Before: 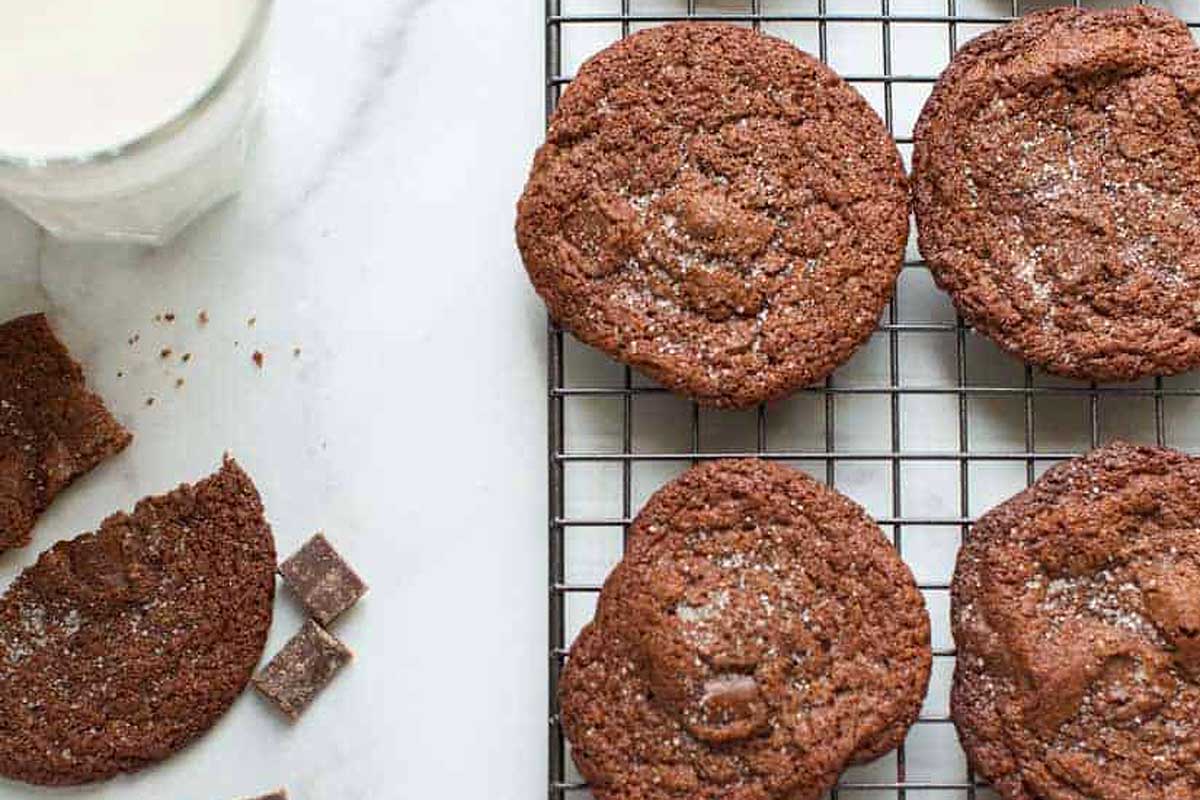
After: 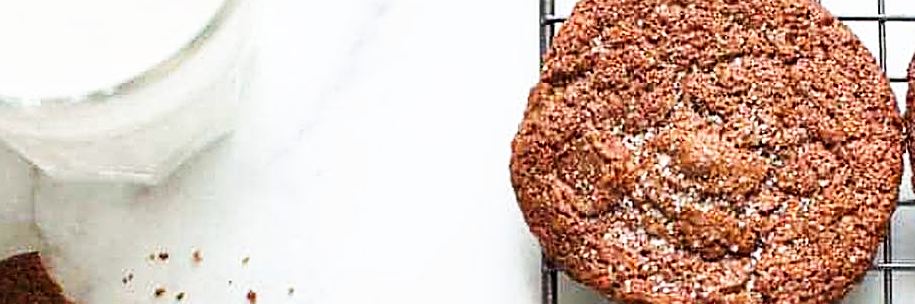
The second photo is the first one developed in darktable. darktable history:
crop: left 0.579%, top 7.627%, right 23.167%, bottom 54.275%
tone curve: curves: ch0 [(0, 0) (0.003, 0.011) (0.011, 0.02) (0.025, 0.032) (0.044, 0.046) (0.069, 0.071) (0.1, 0.107) (0.136, 0.144) (0.177, 0.189) (0.224, 0.244) (0.277, 0.309) (0.335, 0.398) (0.399, 0.477) (0.468, 0.583) (0.543, 0.675) (0.623, 0.772) (0.709, 0.855) (0.801, 0.926) (0.898, 0.979) (1, 1)], preserve colors none
sharpen: on, module defaults
